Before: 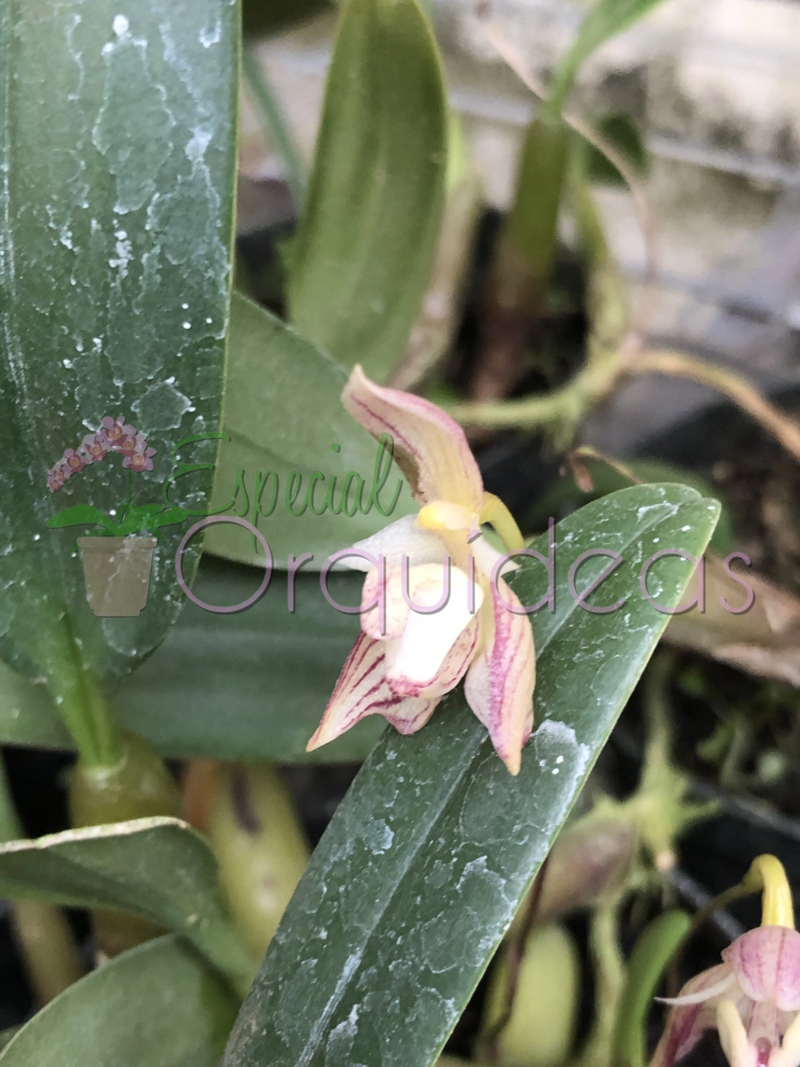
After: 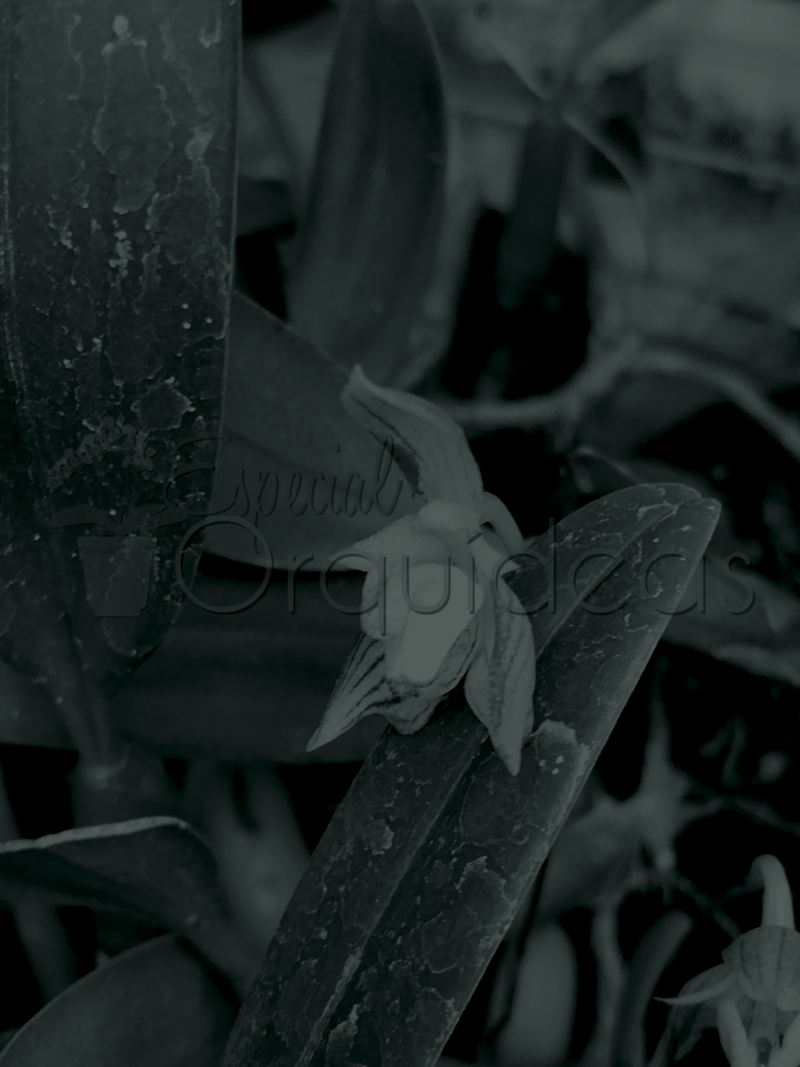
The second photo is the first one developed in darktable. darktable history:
white balance: red 0.931, blue 1.11
colorize: hue 90°, saturation 19%, lightness 1.59%, version 1
